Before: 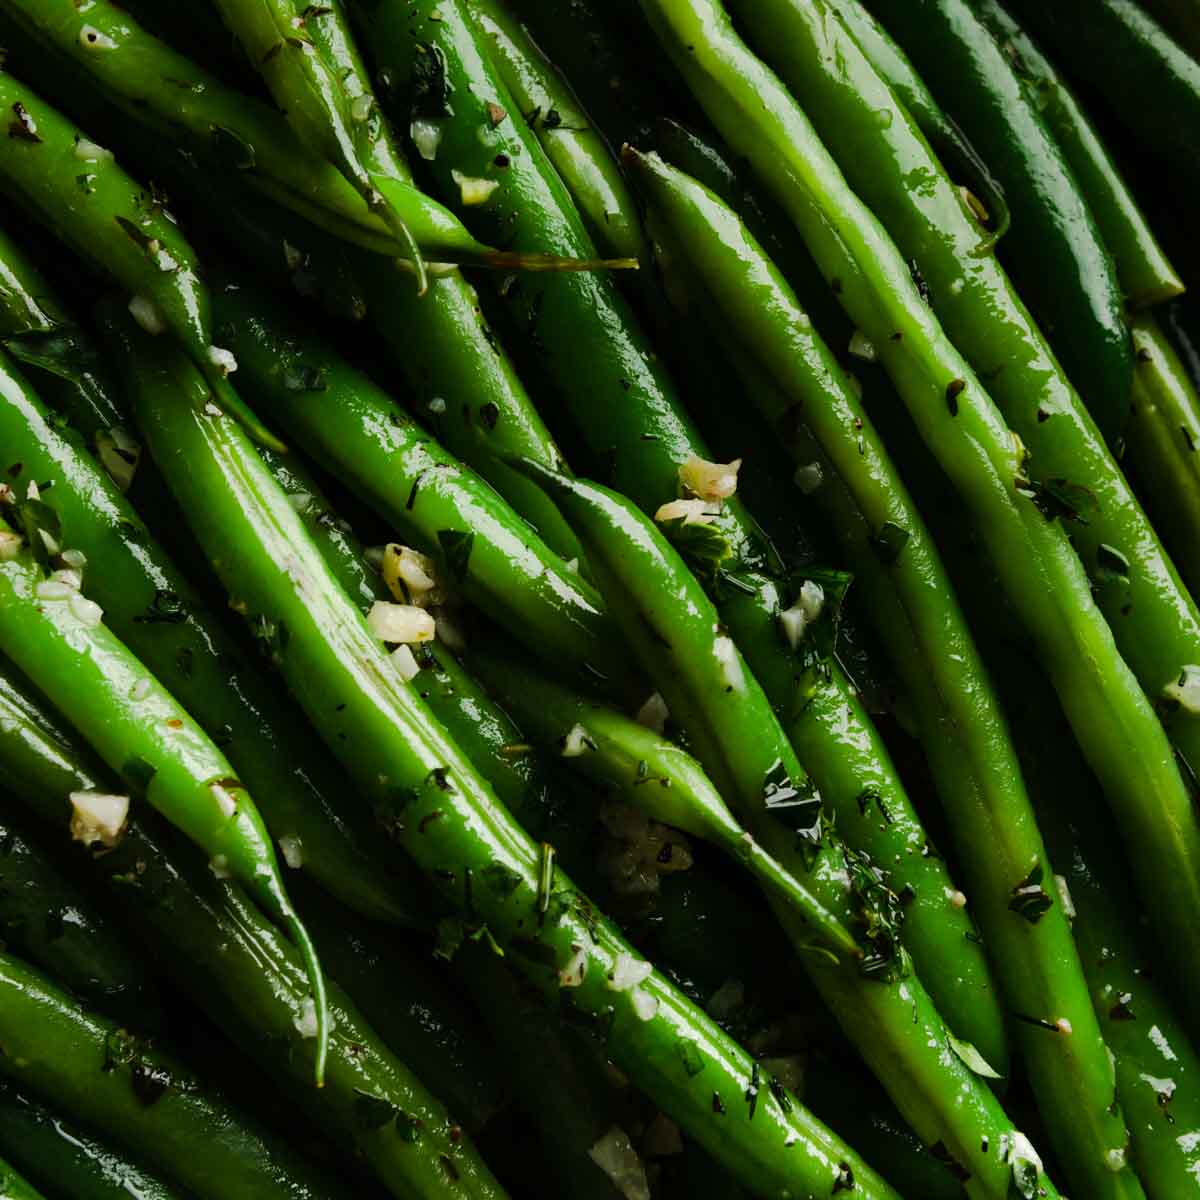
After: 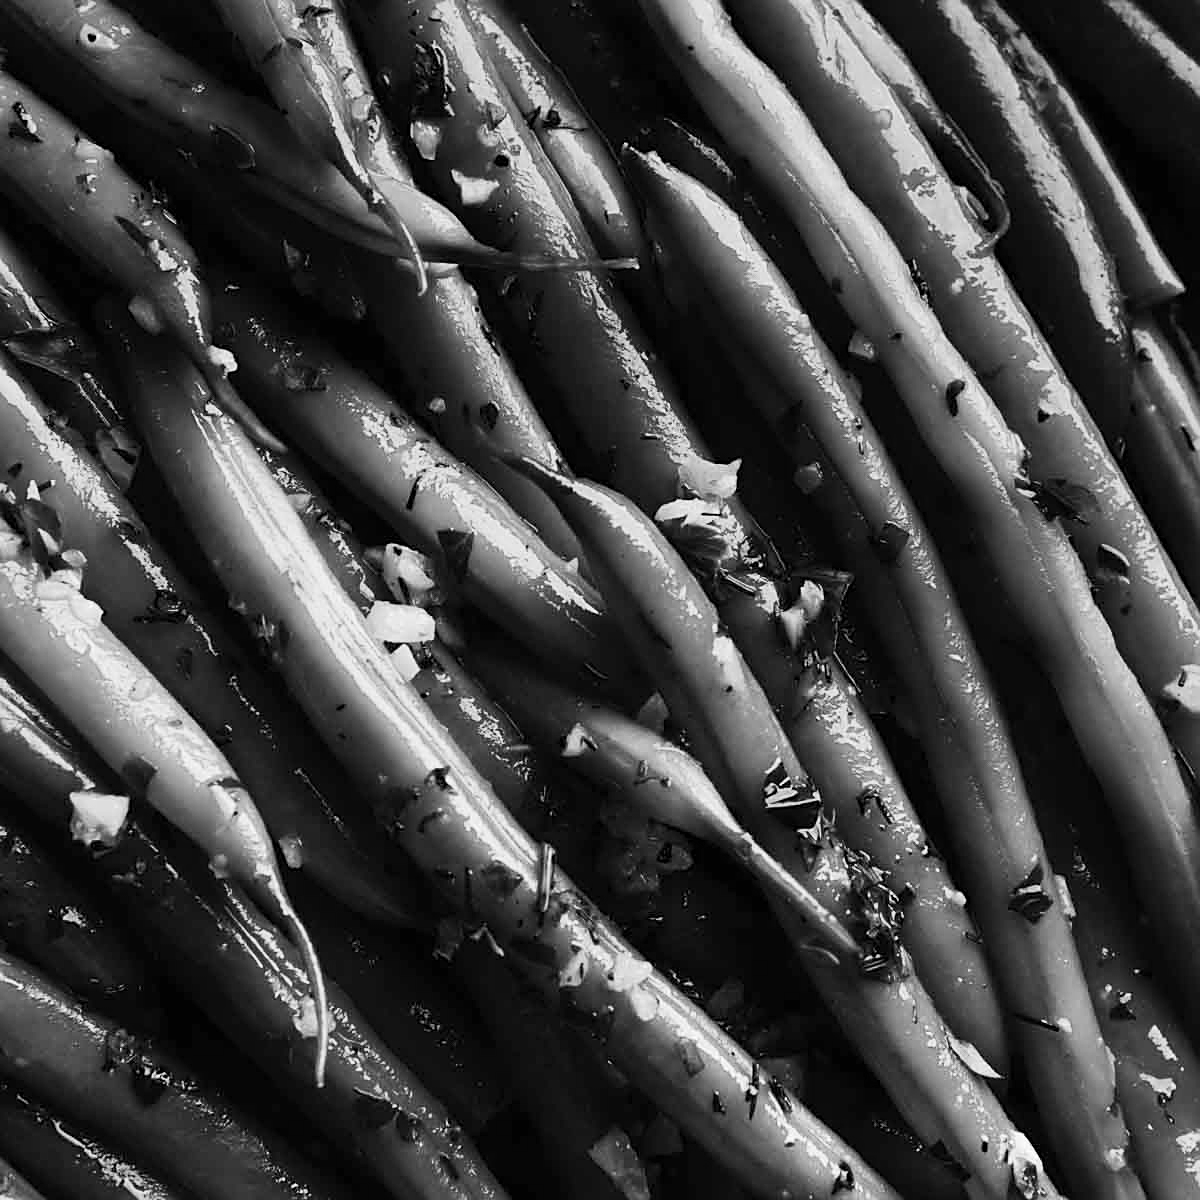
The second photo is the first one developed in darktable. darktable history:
monochrome: a 32, b 64, size 2.3
sharpen: on, module defaults
contrast brightness saturation: contrast 0.2, brightness 0.15, saturation 0.14
